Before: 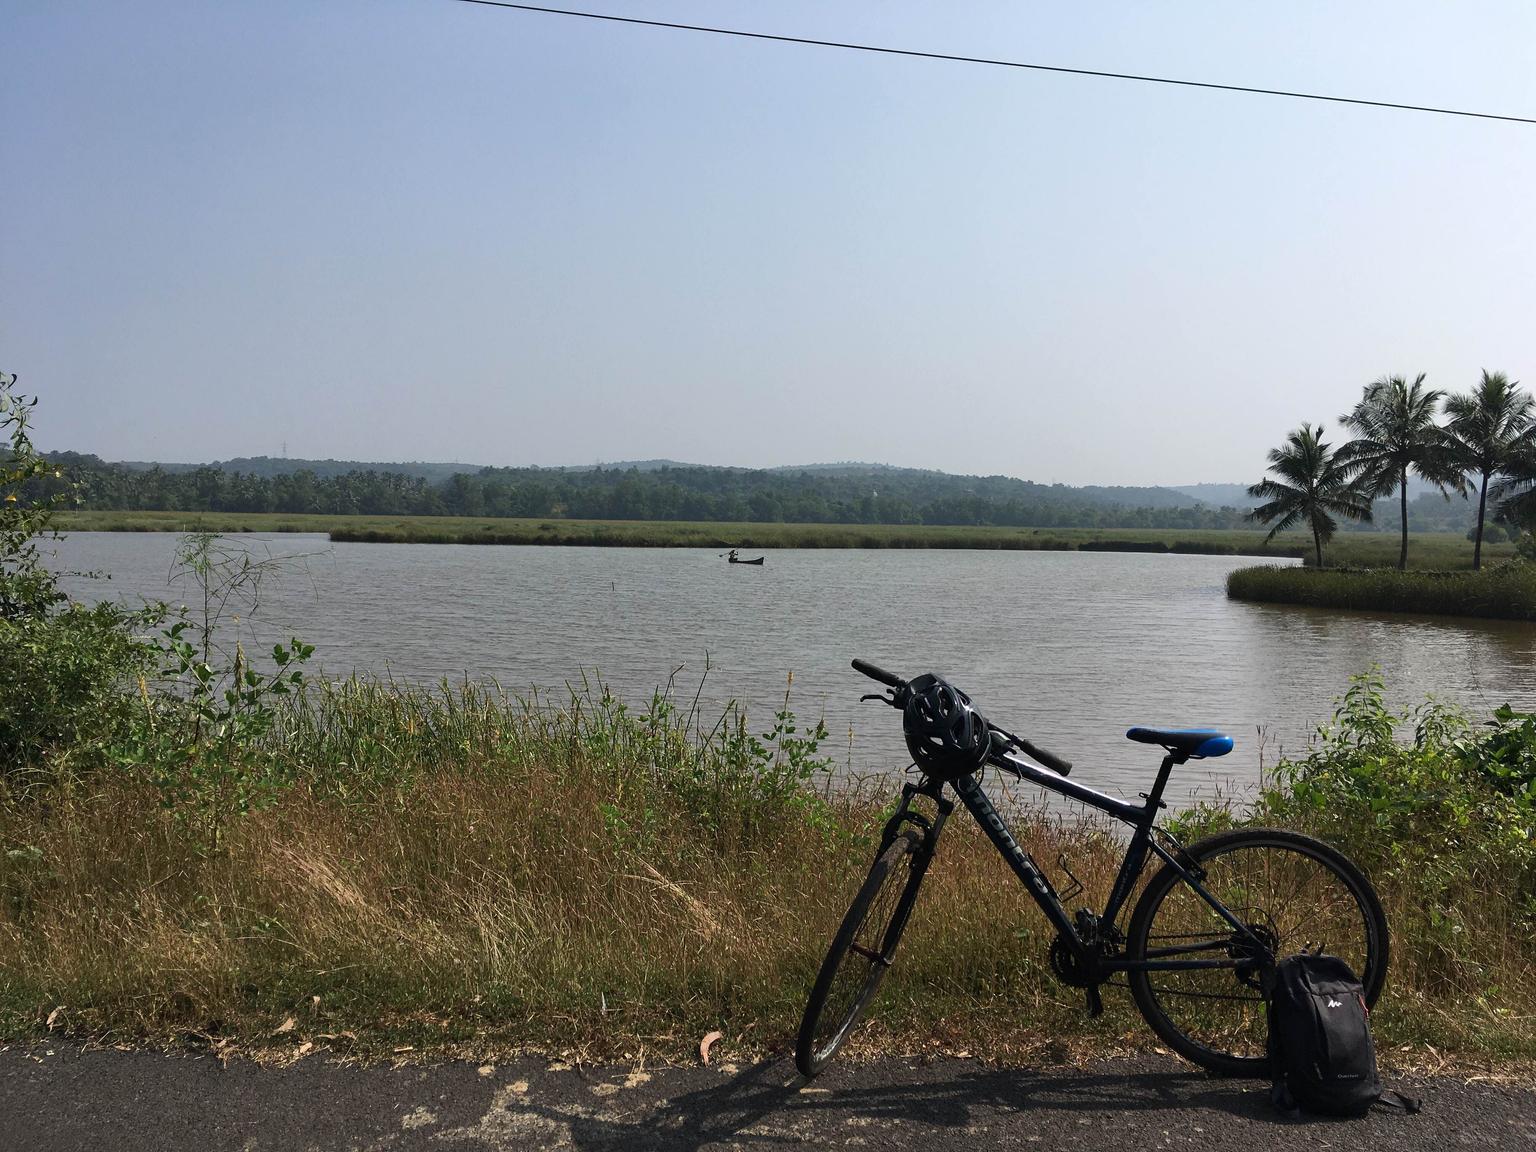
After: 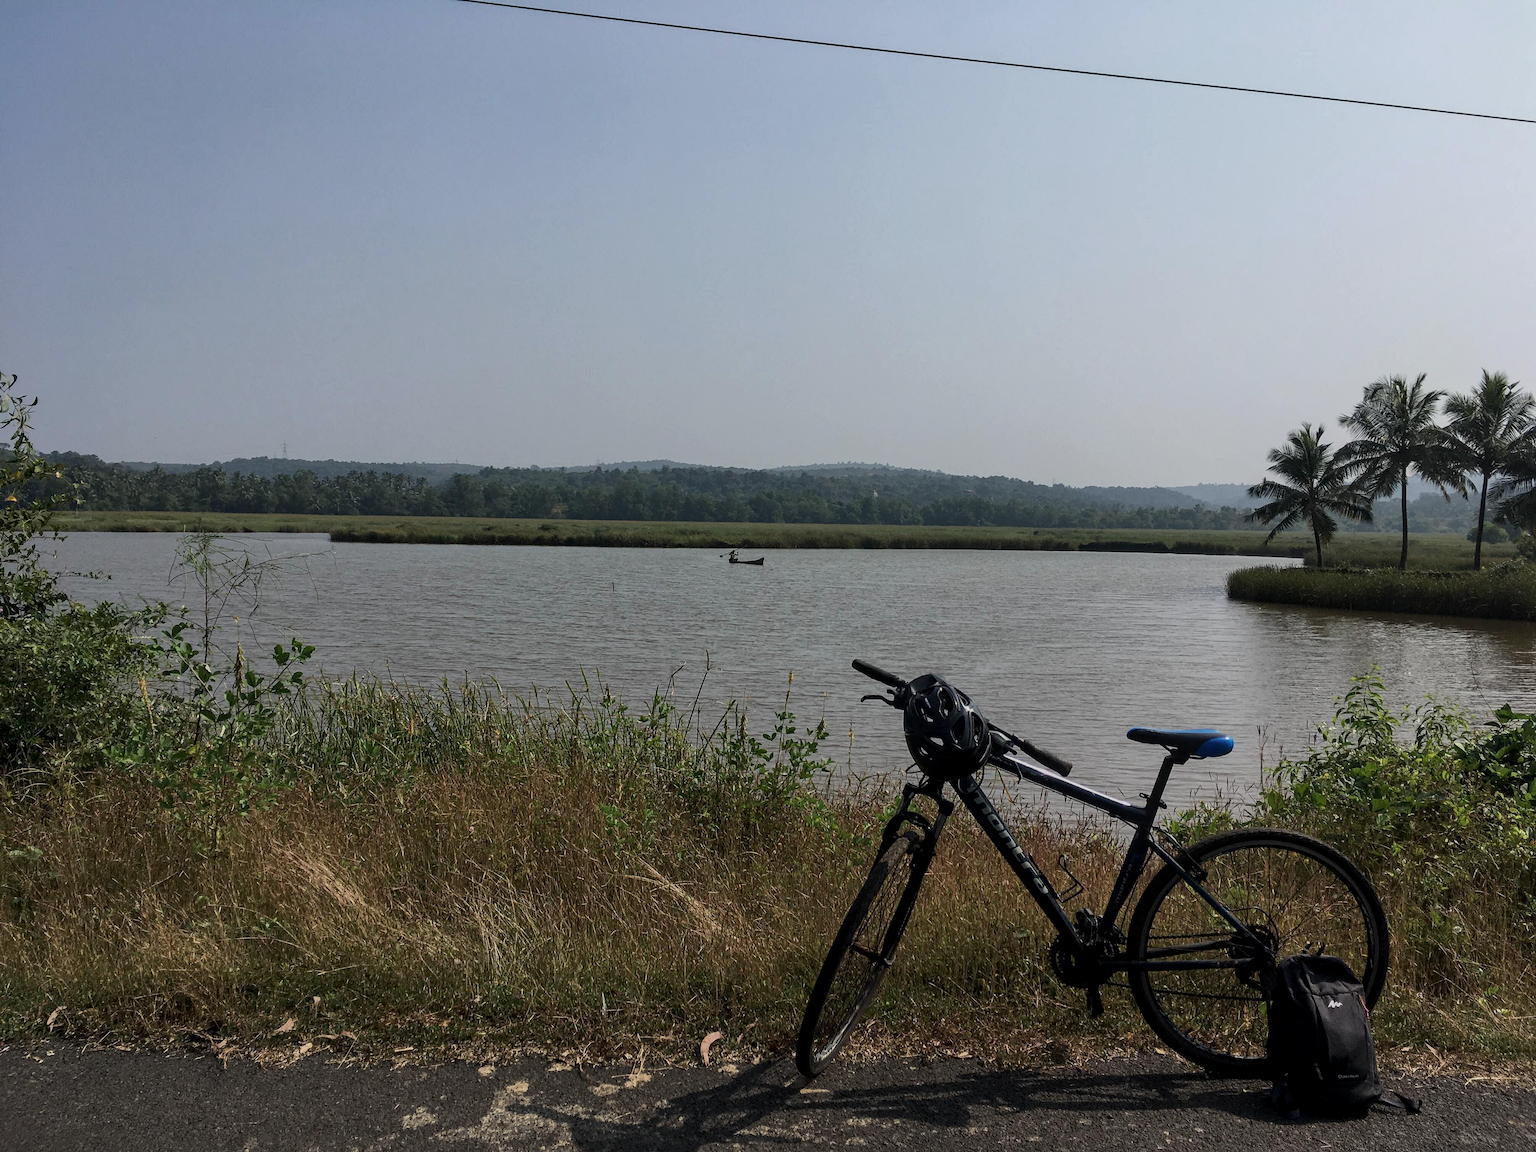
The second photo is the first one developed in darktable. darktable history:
exposure: exposure -0.439 EV, compensate highlight preservation false
local contrast: on, module defaults
contrast brightness saturation: saturation -0.047
